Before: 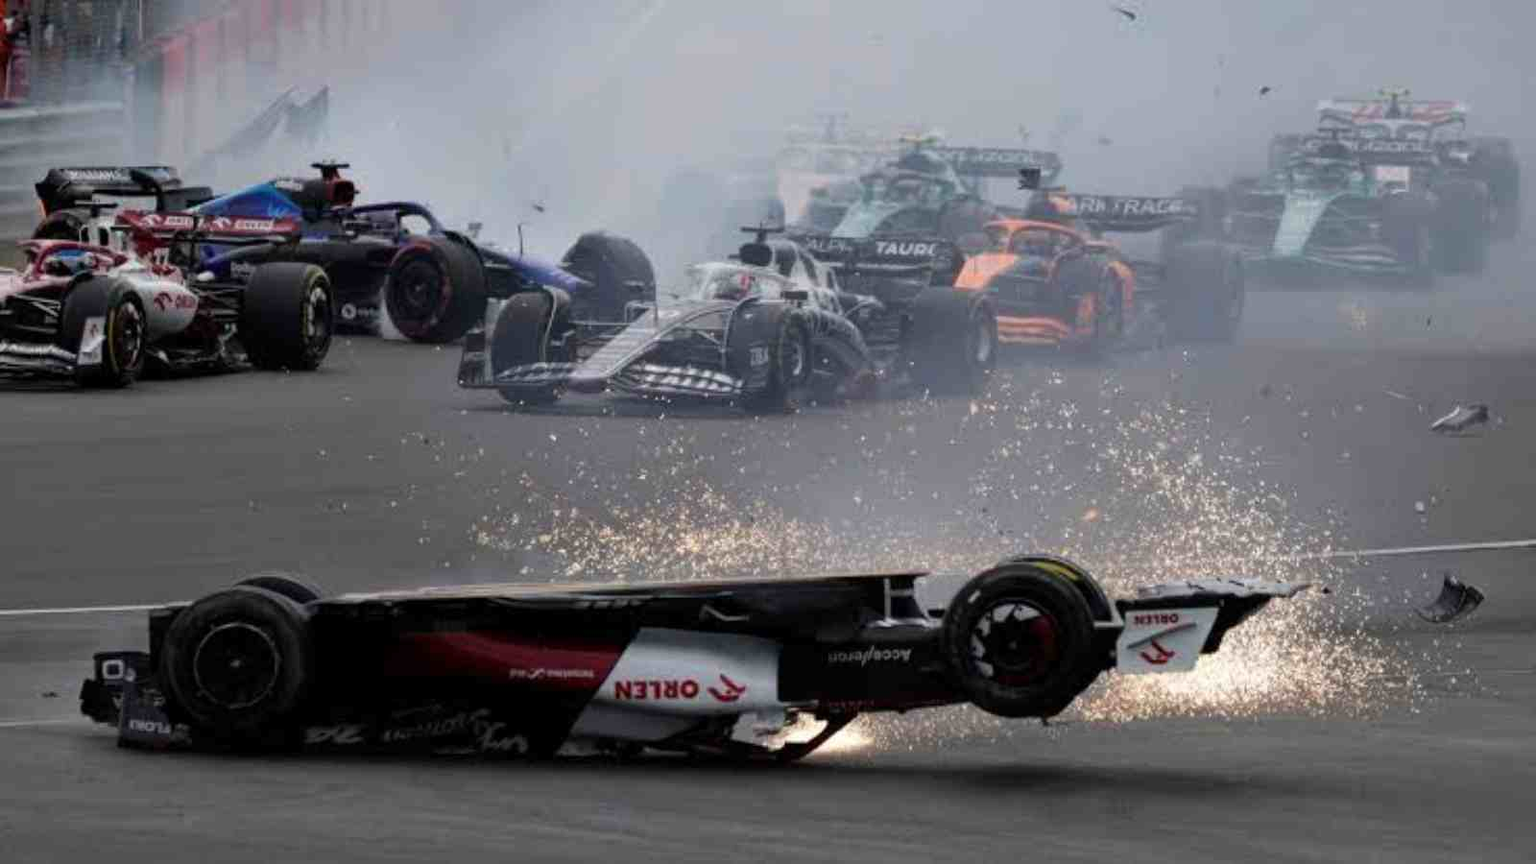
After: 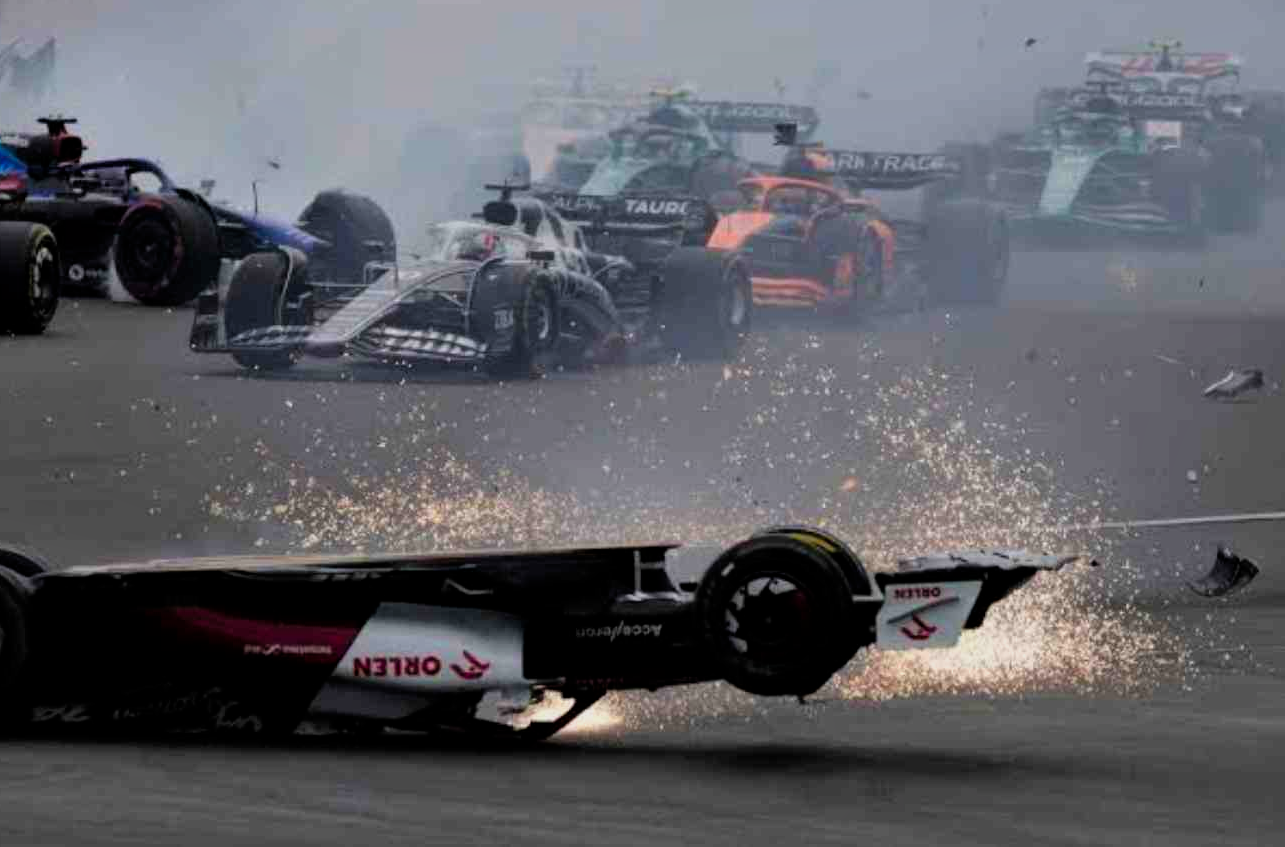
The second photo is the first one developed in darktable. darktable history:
exposure: exposure -0.311 EV, compensate highlight preservation false
color zones: curves: ch1 [(0.24, 0.634) (0.75, 0.5)]; ch2 [(0.253, 0.437) (0.745, 0.491)]
crop and rotate: left 17.94%, top 5.819%, right 1.694%
filmic rgb: black relative exposure -12.78 EV, white relative exposure 2.81 EV, target black luminance 0%, hardness 8.48, latitude 70.66%, contrast 1.134, shadows ↔ highlights balance -1.15%
shadows and highlights: shadows 20.81, highlights -35.58, soften with gaussian
